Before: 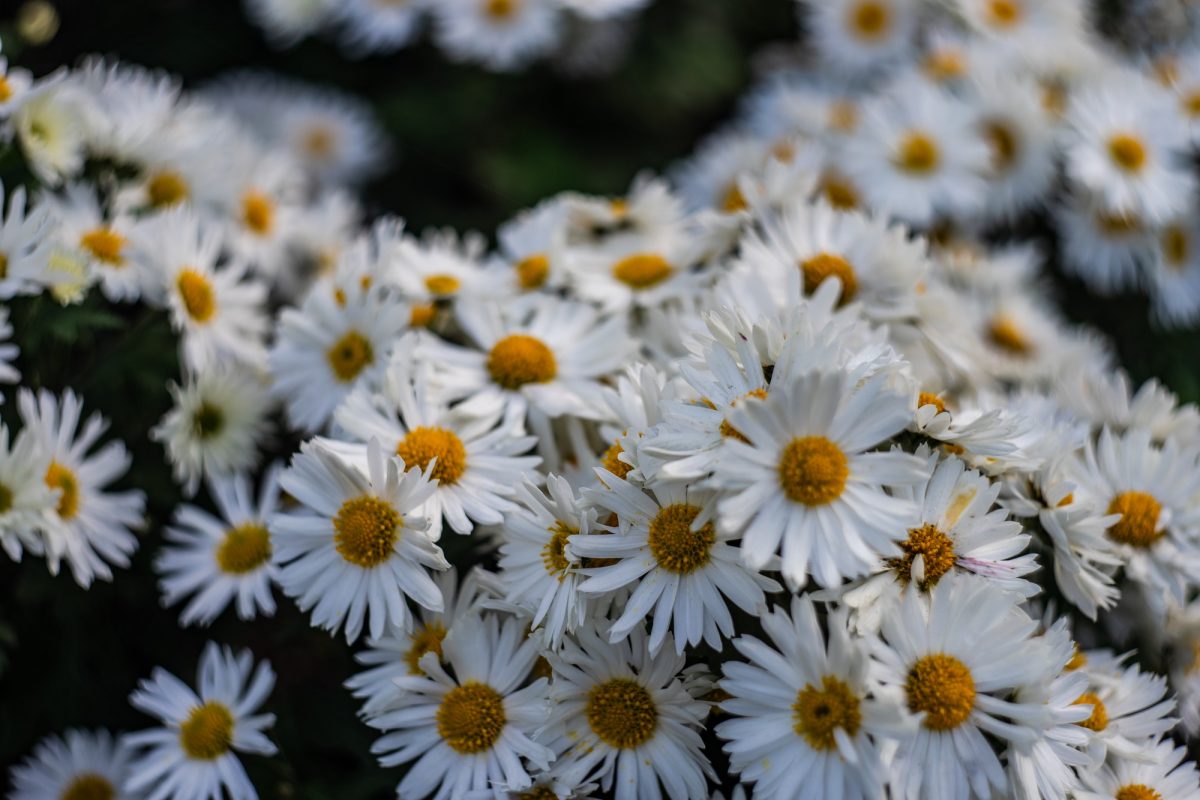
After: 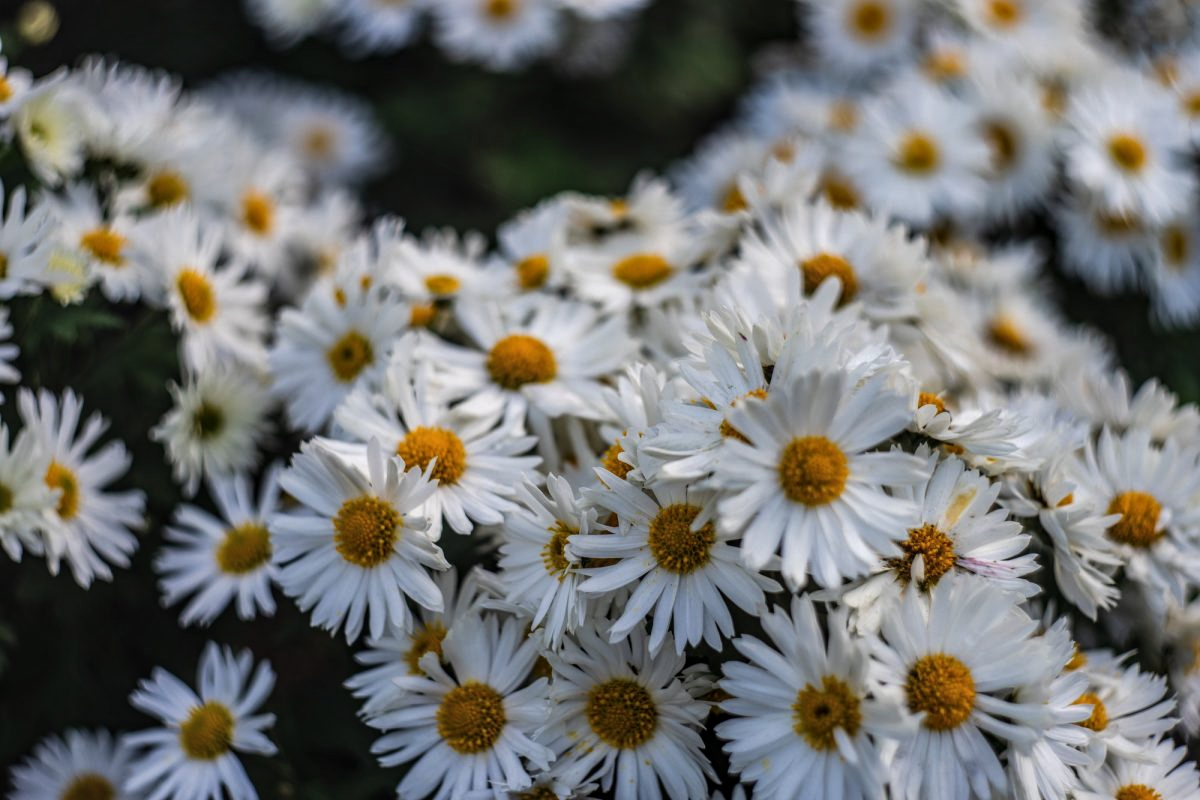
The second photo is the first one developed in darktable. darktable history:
local contrast: on, module defaults
exposure: black level correction -0.003, exposure 0.032 EV, compensate highlight preservation false
